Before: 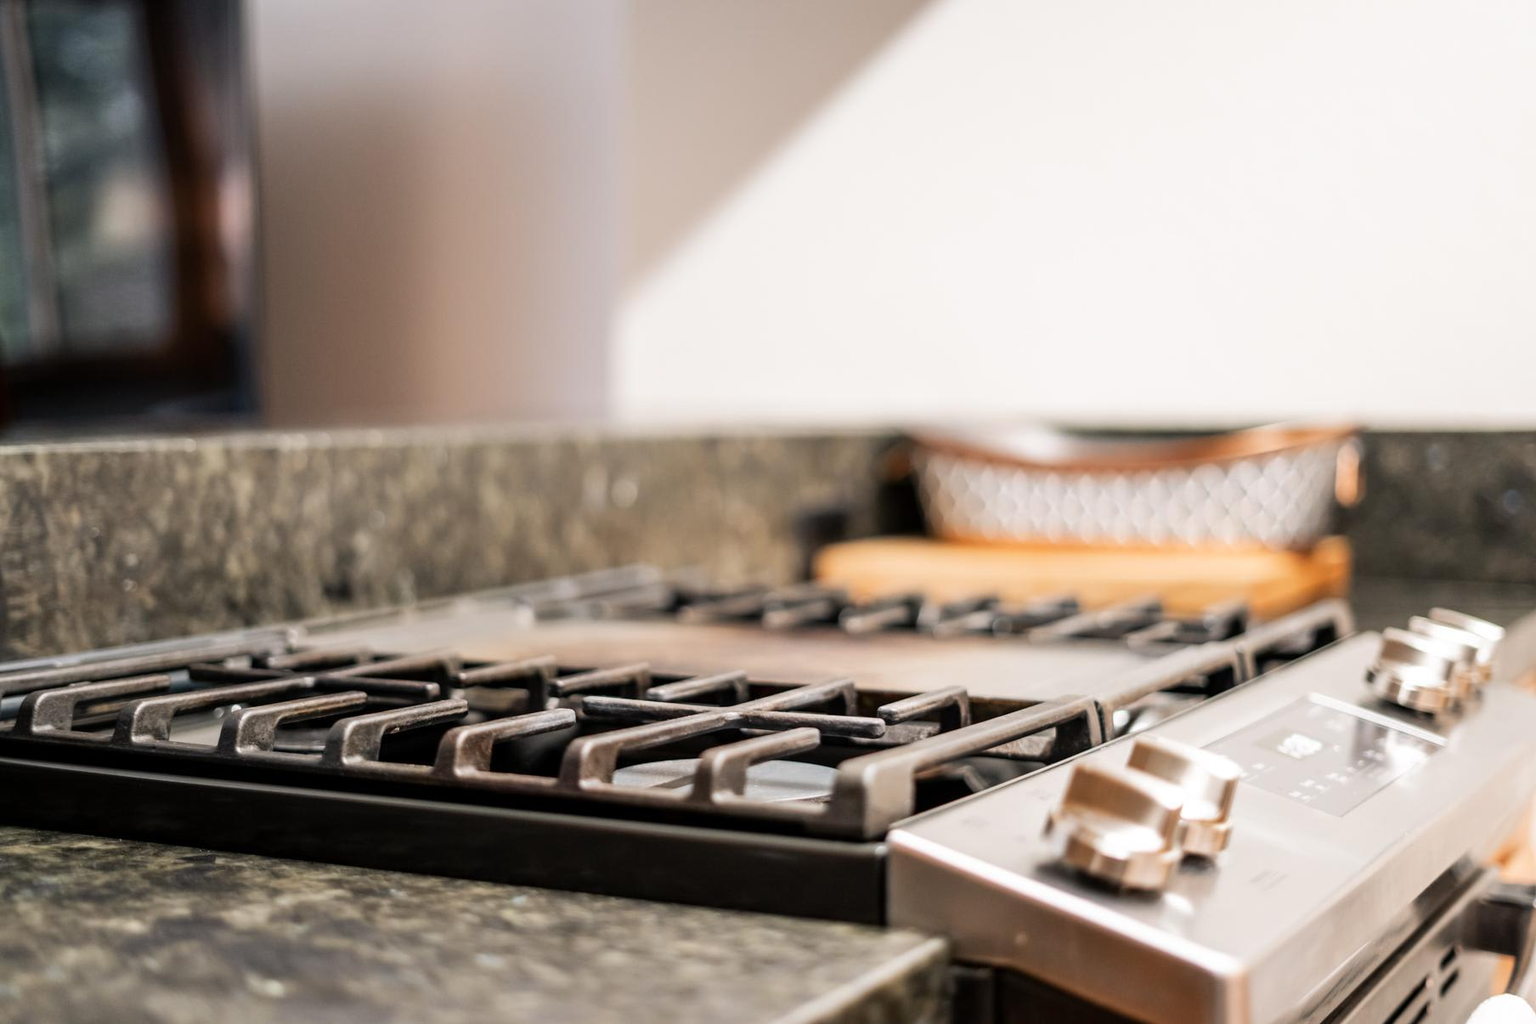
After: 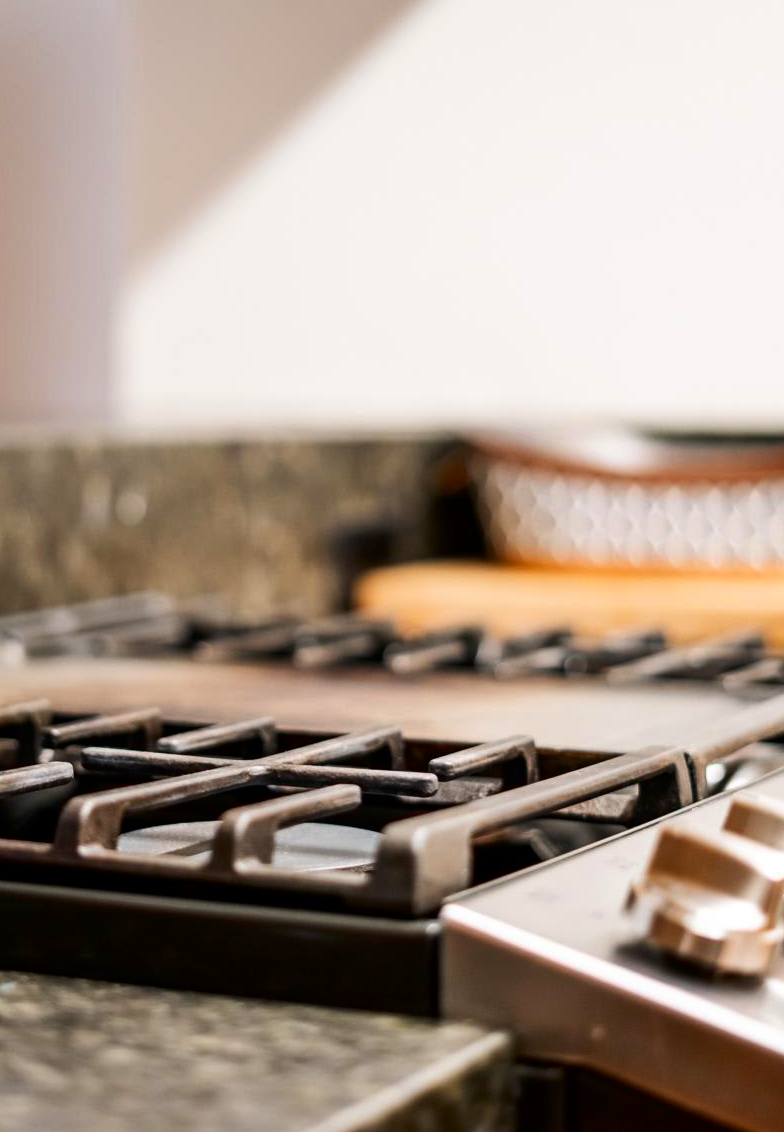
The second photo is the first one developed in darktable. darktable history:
contrast brightness saturation: contrast 0.12, brightness -0.12, saturation 0.2
crop: left 33.452%, top 6.025%, right 23.155%
